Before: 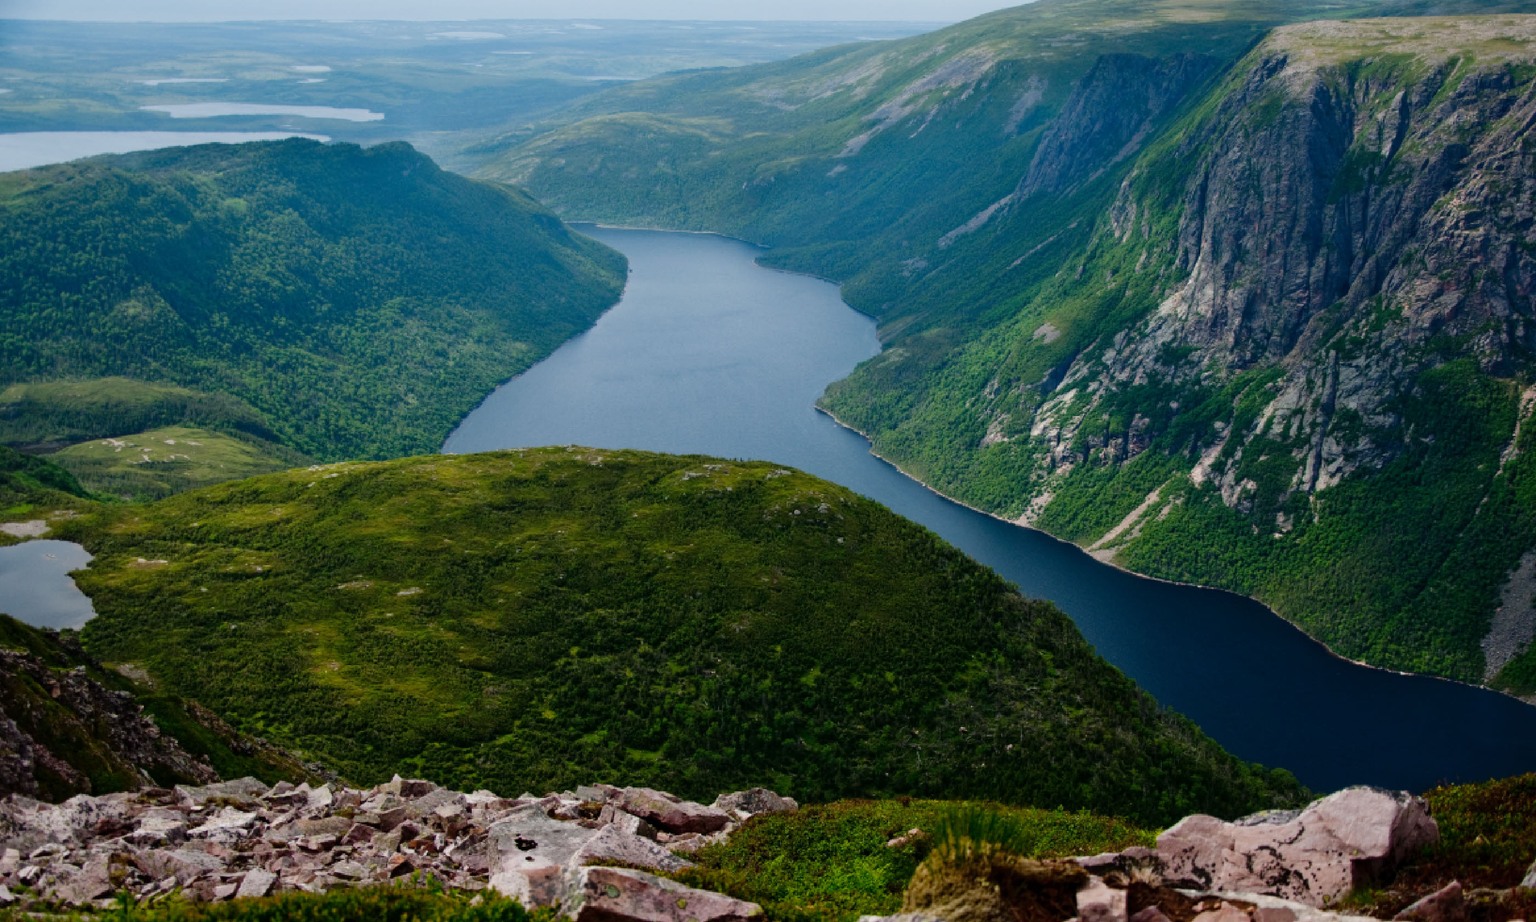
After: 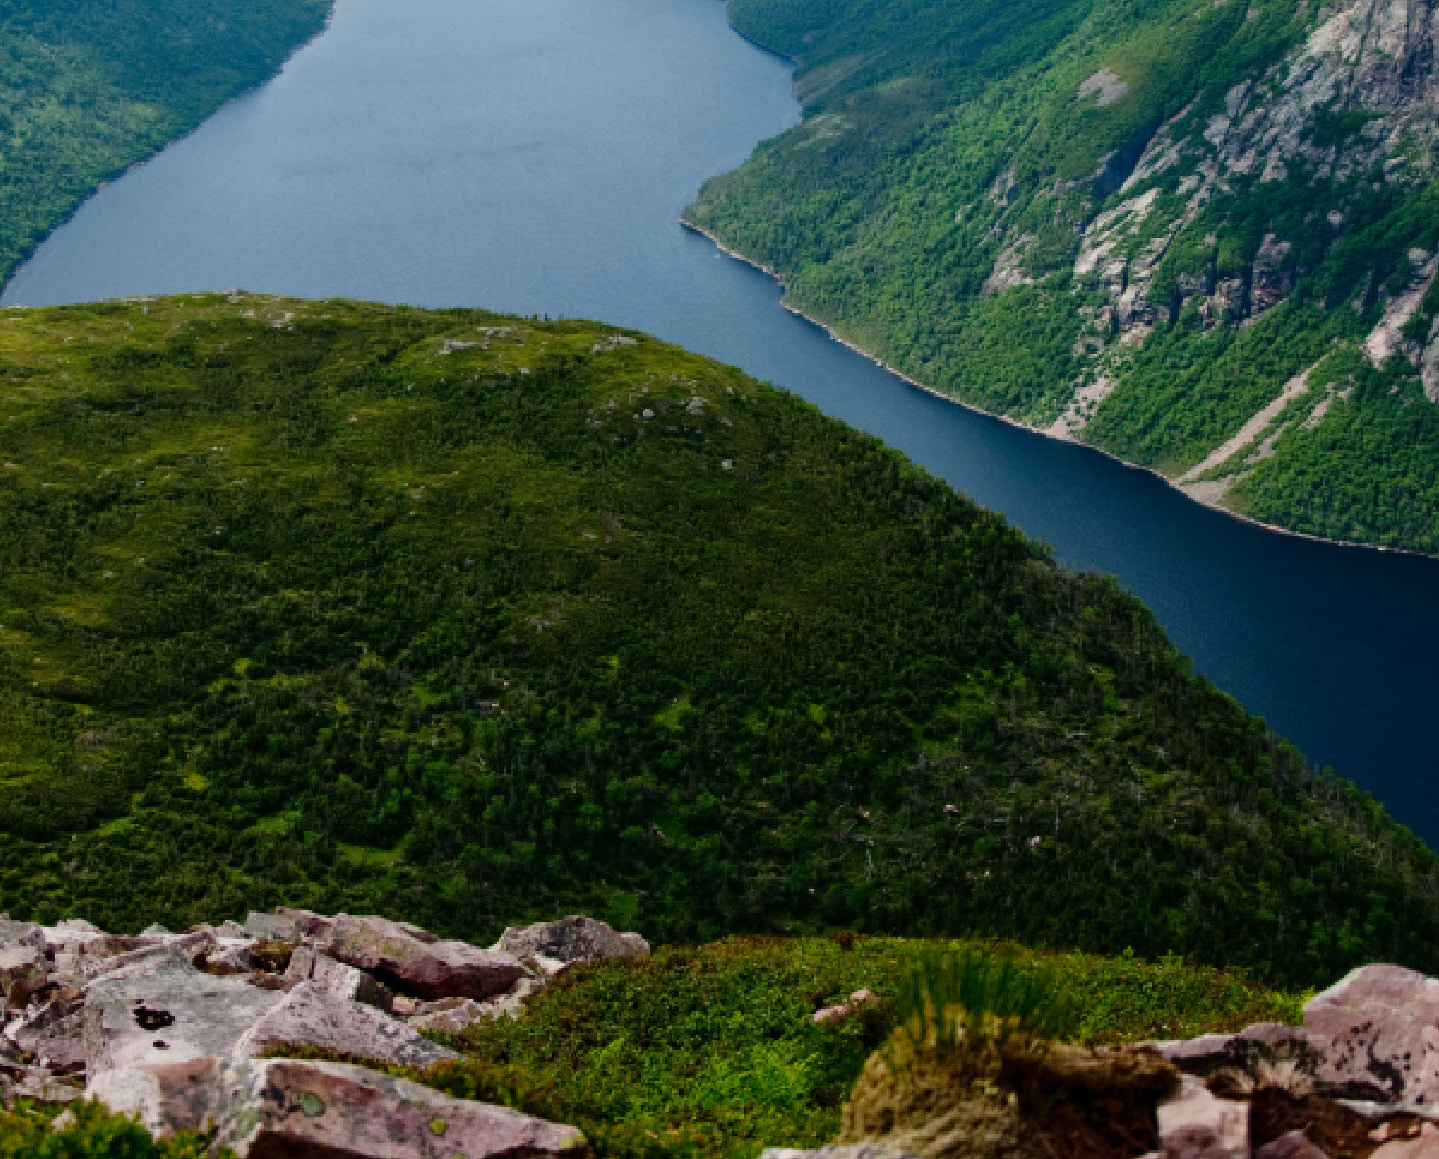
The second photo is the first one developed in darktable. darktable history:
crop and rotate: left 28.765%, top 31.009%, right 19.833%
